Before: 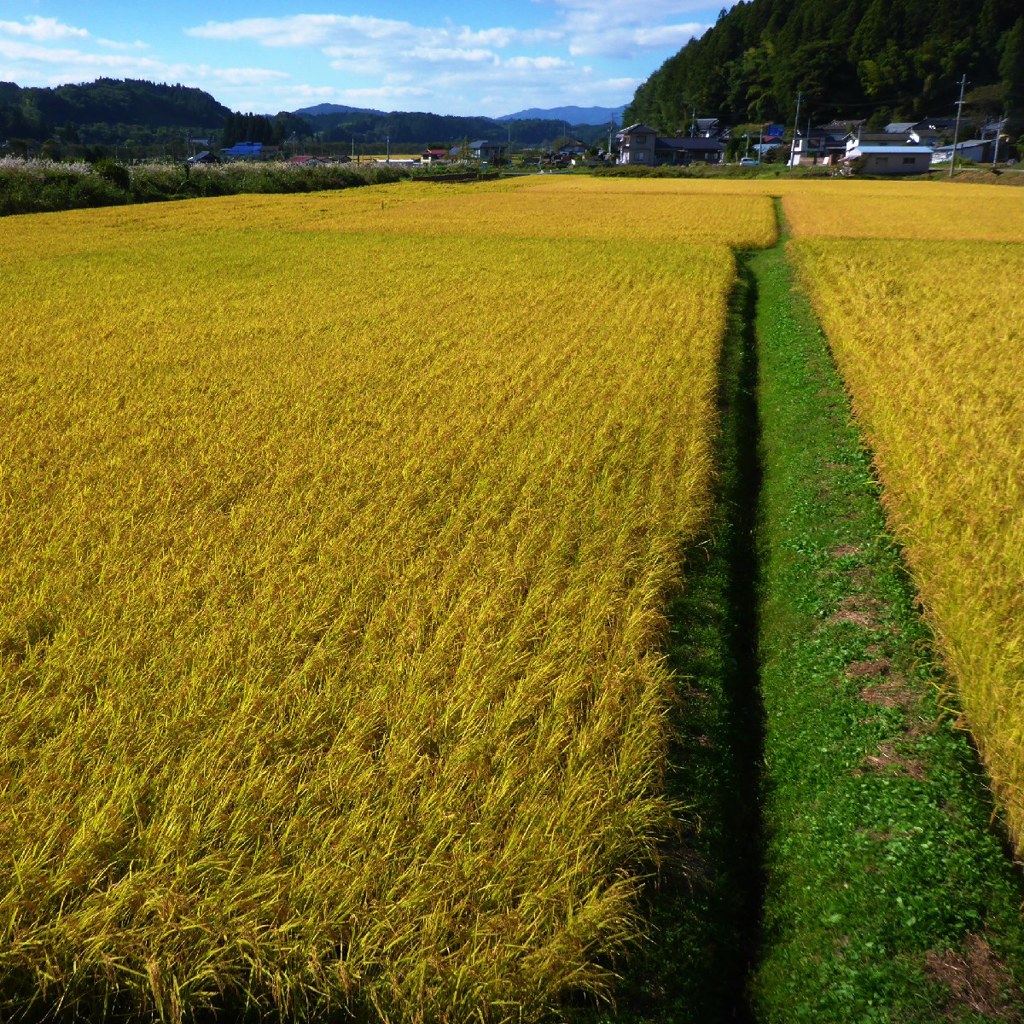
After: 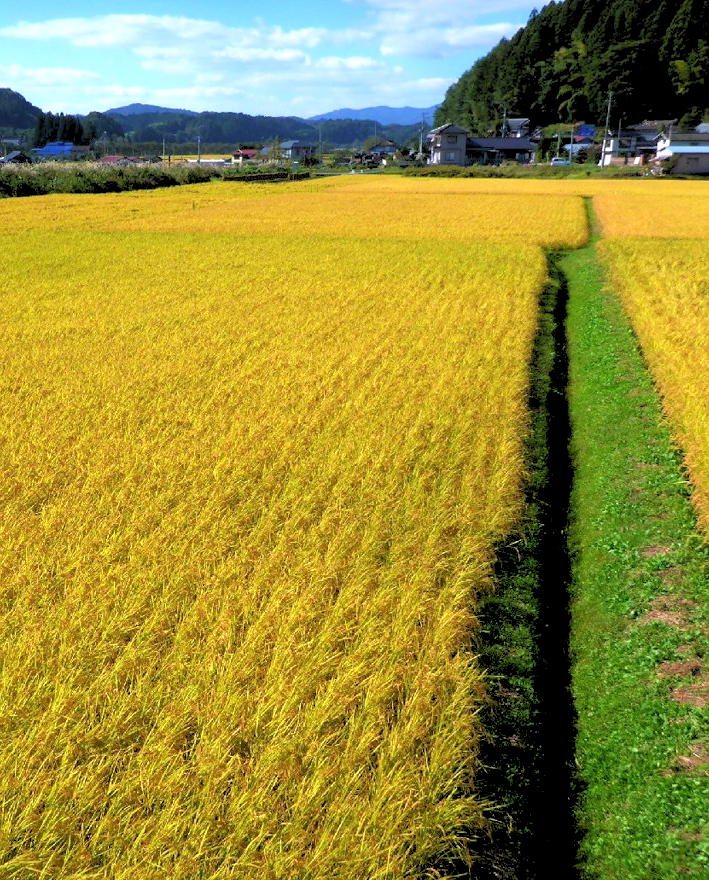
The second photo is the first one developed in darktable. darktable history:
crop: left 18.479%, right 12.2%, bottom 13.971%
rgb levels: preserve colors sum RGB, levels [[0.038, 0.433, 0.934], [0, 0.5, 1], [0, 0.5, 1]]
exposure: exposure 0.648 EV, compensate highlight preservation false
